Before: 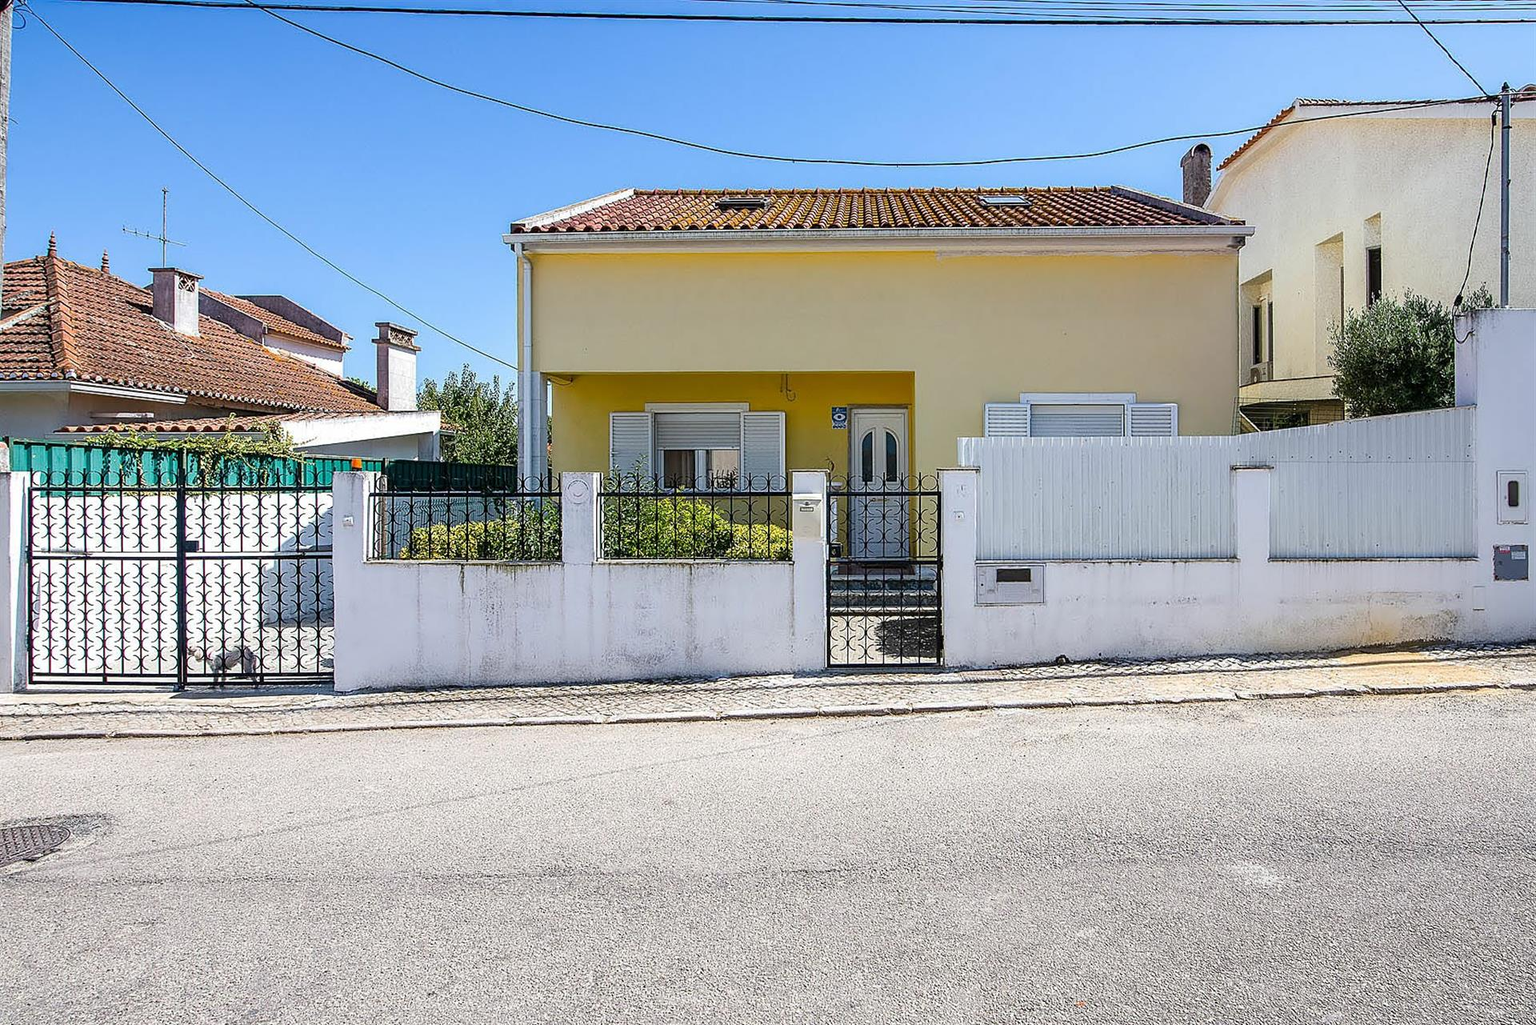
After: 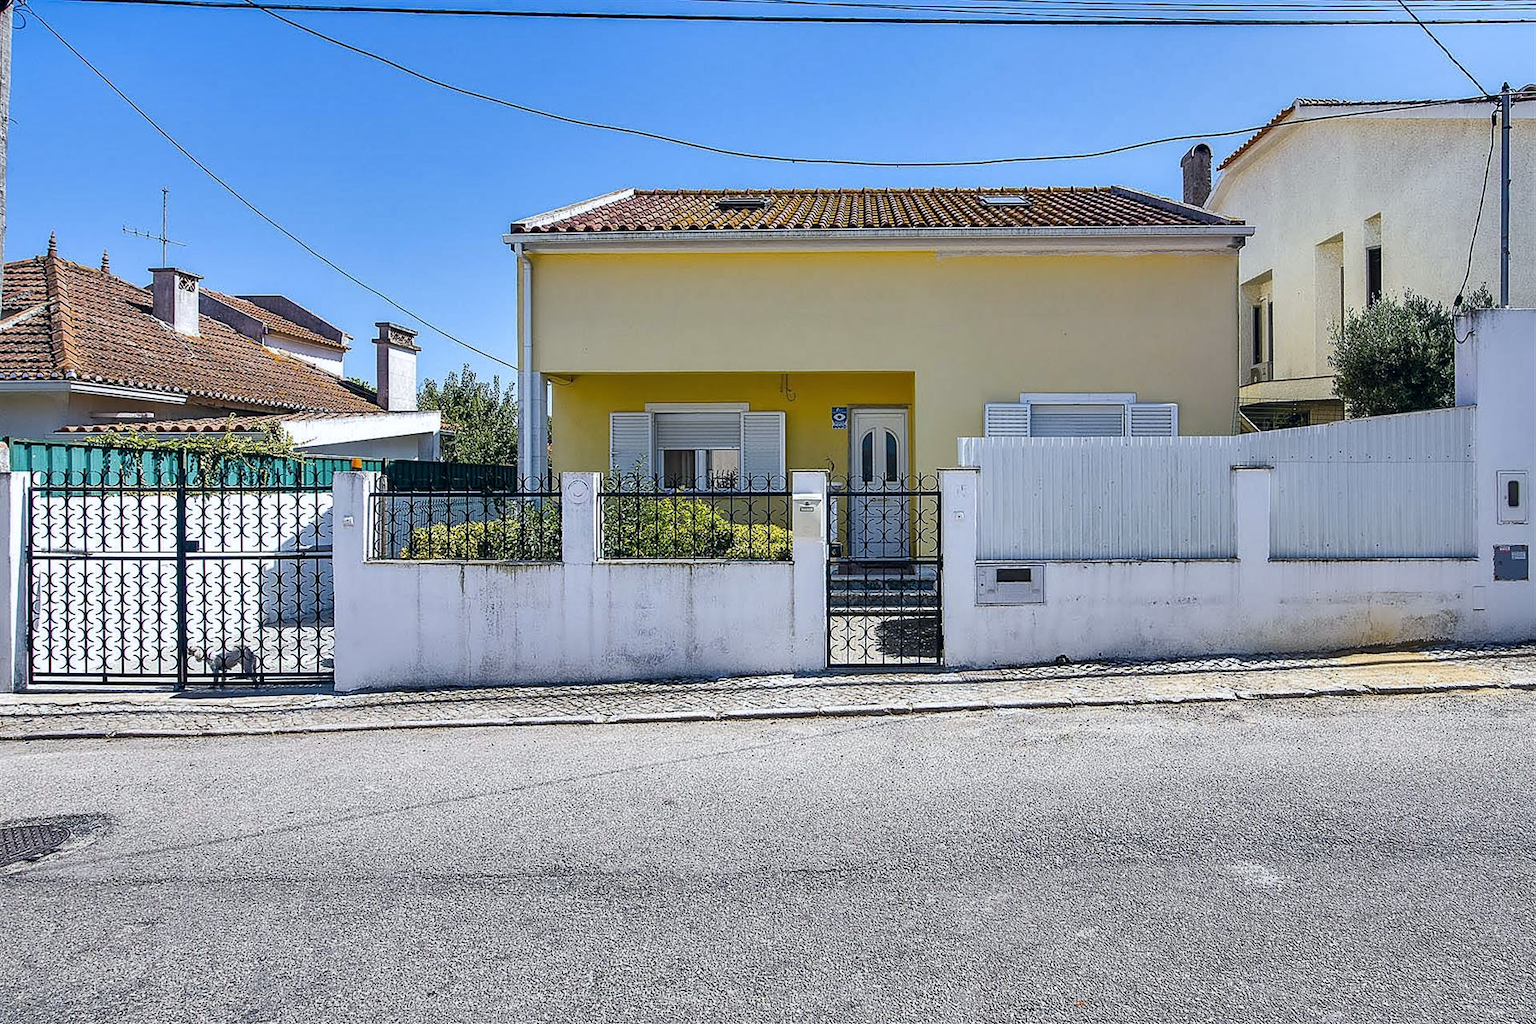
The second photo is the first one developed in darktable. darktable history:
color contrast: green-magenta contrast 0.81
shadows and highlights: radius 100.41, shadows 50.55, highlights -64.36, highlights color adjustment 49.82%, soften with gaussian
white balance: red 0.974, blue 1.044
color correction: highlights a* 0.207, highlights b* 2.7, shadows a* -0.874, shadows b* -4.78
